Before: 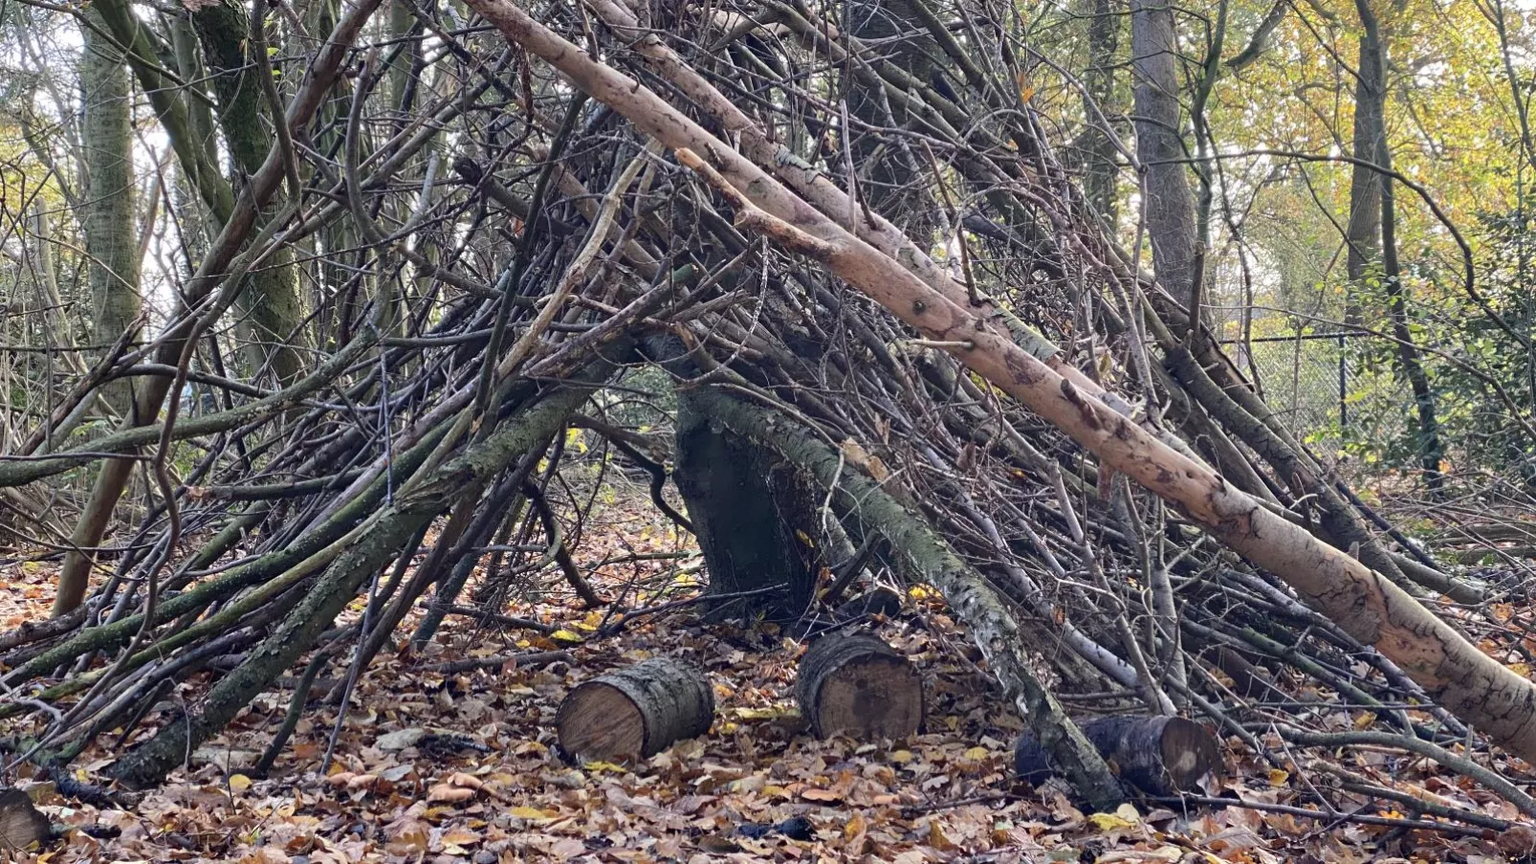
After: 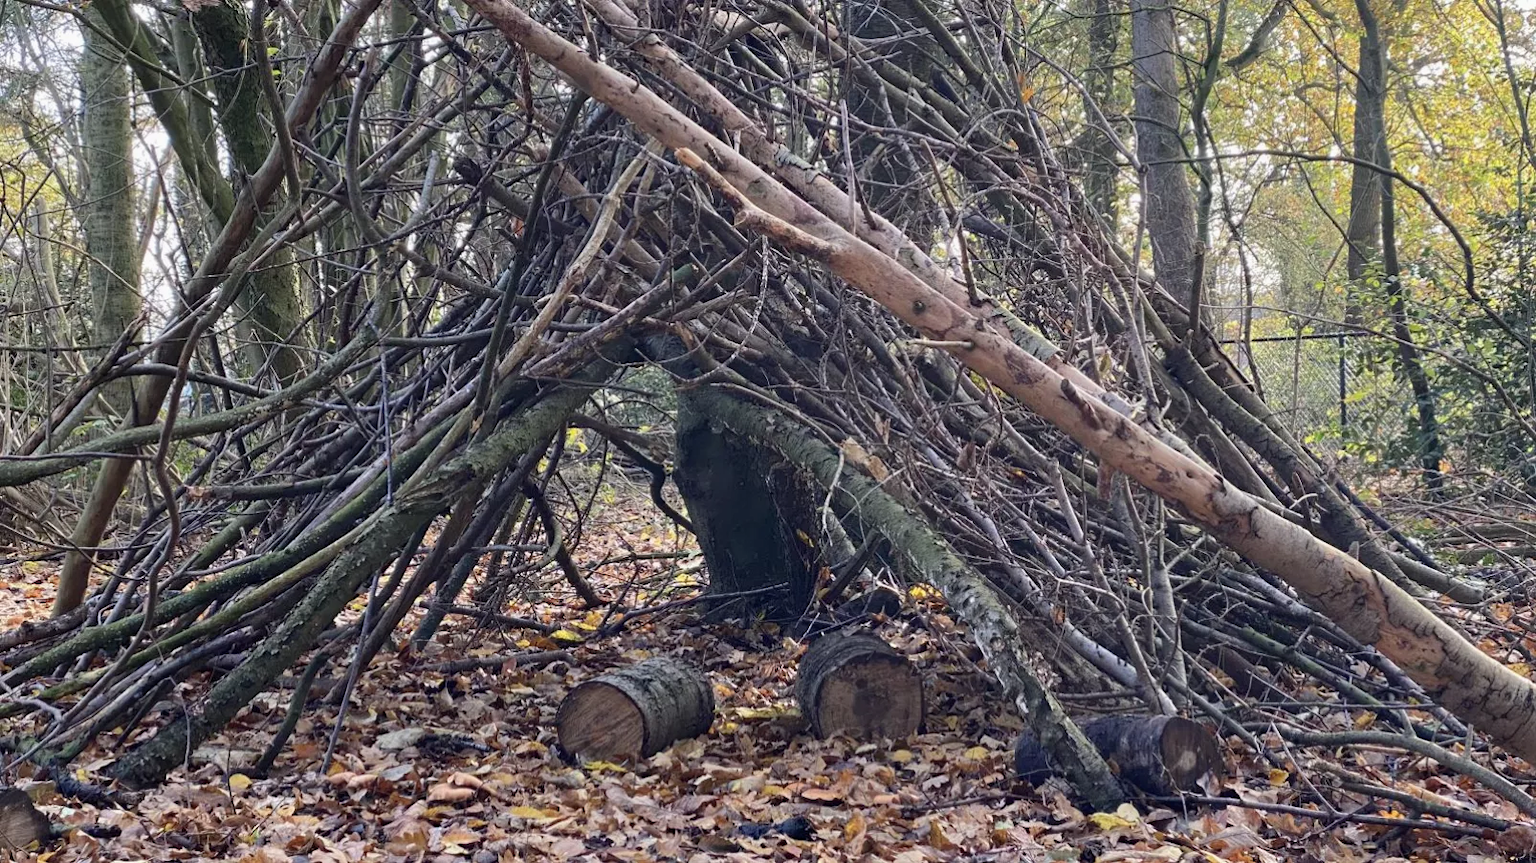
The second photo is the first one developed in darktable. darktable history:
exposure: exposure -0.057 EV, compensate highlight preservation false
